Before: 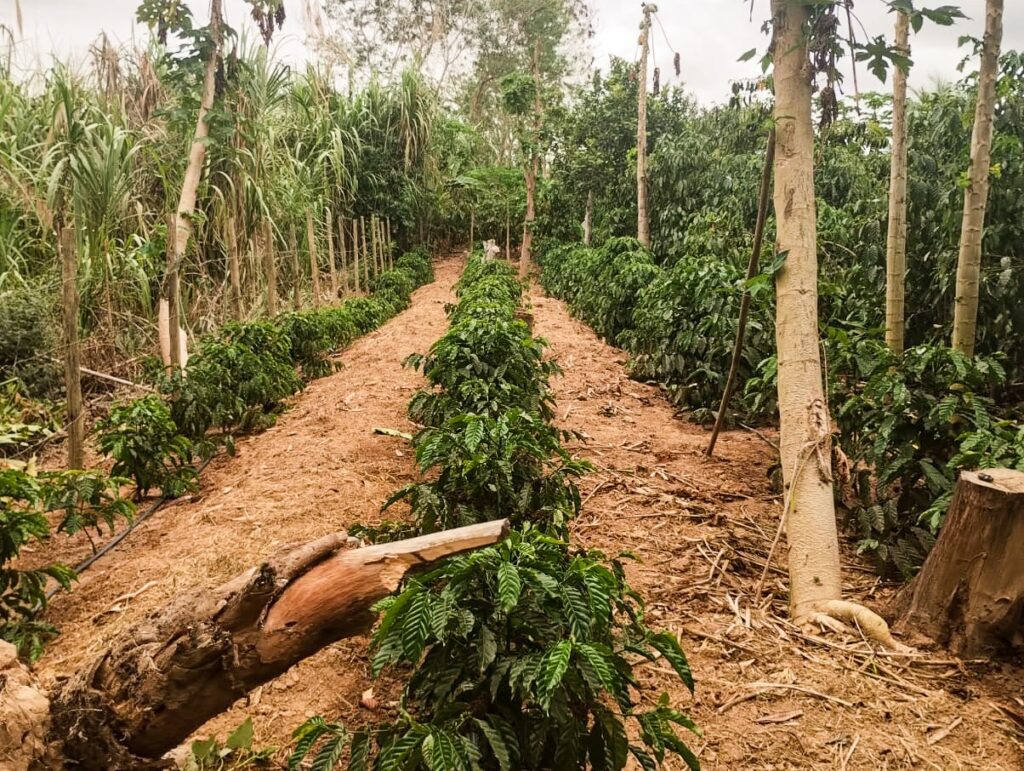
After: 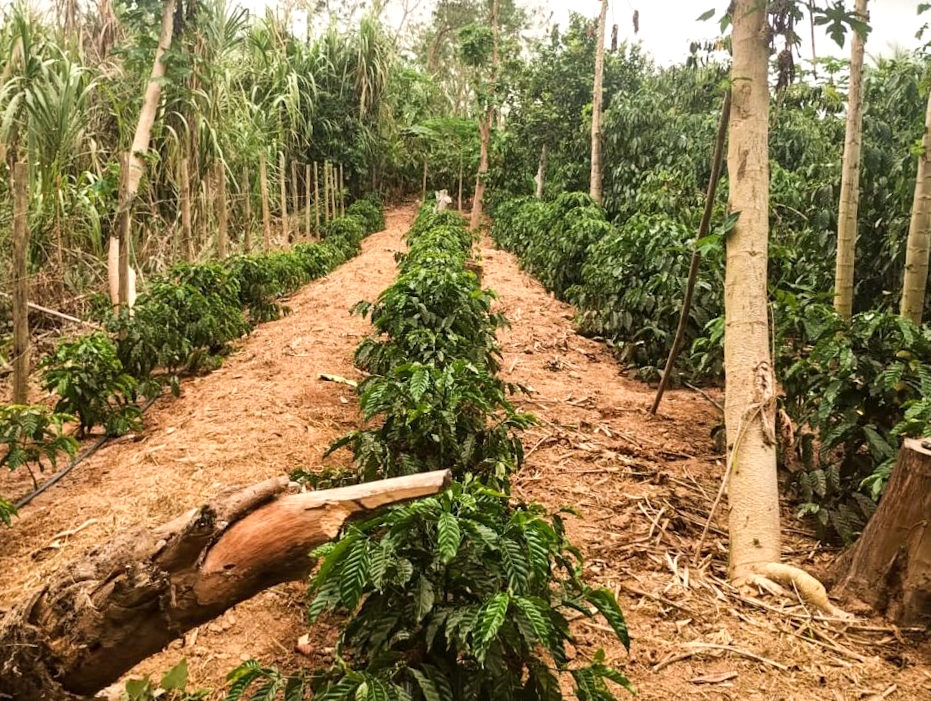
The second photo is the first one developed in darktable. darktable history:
tone equalizer: smoothing diameter 24.86%, edges refinement/feathering 5.52, preserve details guided filter
crop and rotate: angle -2.11°, left 3.105%, top 4.266%, right 1.526%, bottom 0.425%
exposure: exposure 0.292 EV, compensate highlight preservation false
